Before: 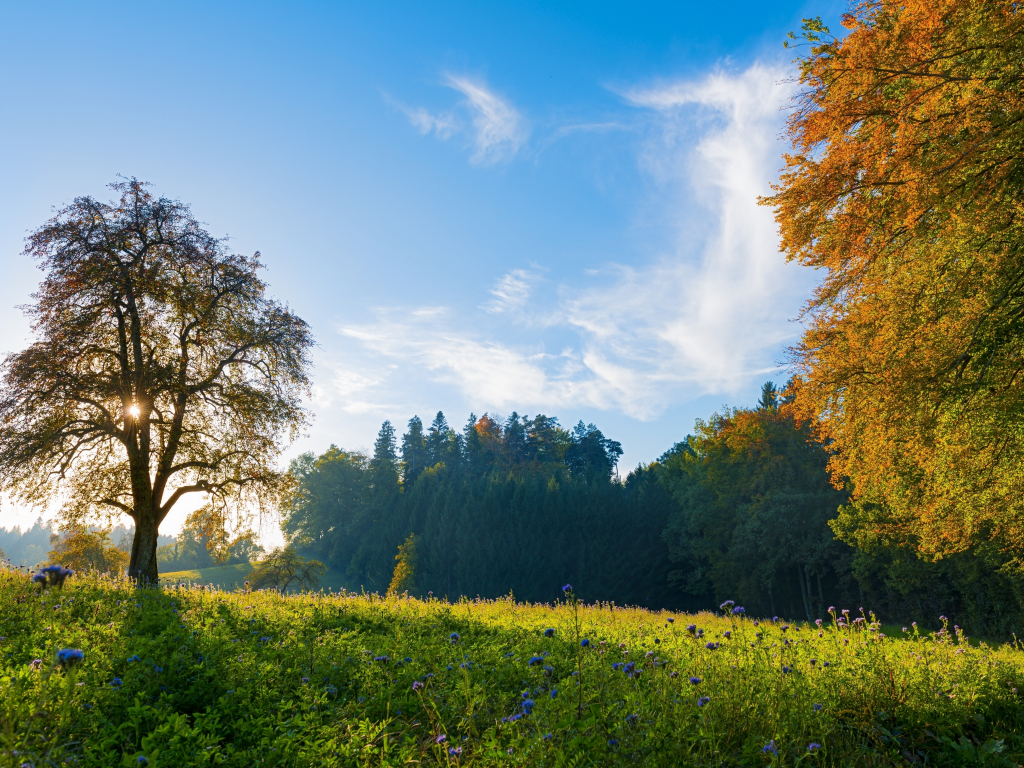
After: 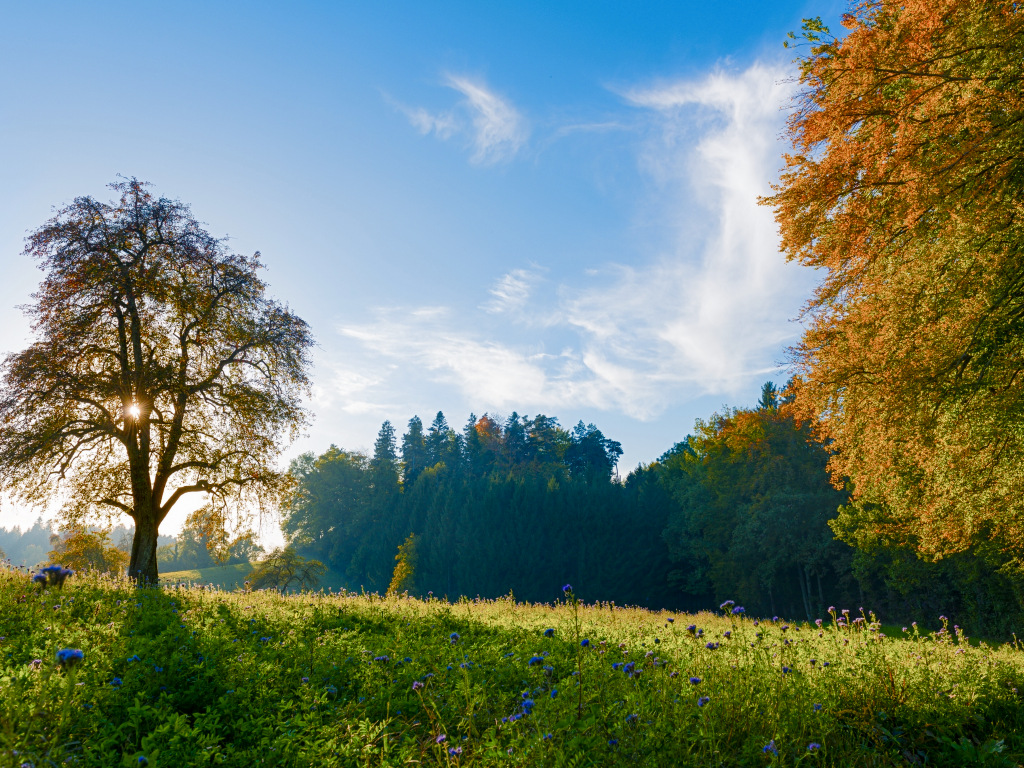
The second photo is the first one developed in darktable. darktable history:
color balance rgb: perceptual saturation grading › global saturation 20%, perceptual saturation grading › highlights -49.528%, perceptual saturation grading › shadows 25.531%
